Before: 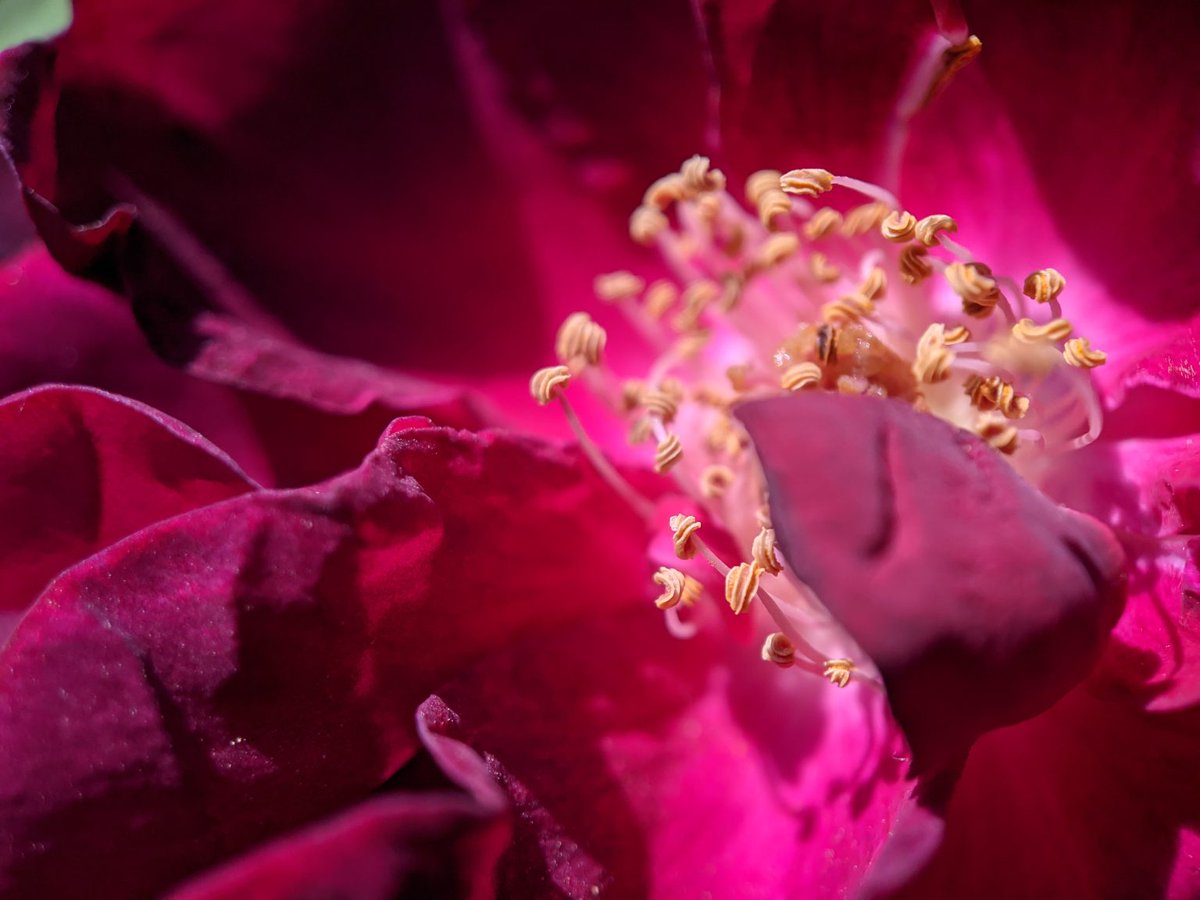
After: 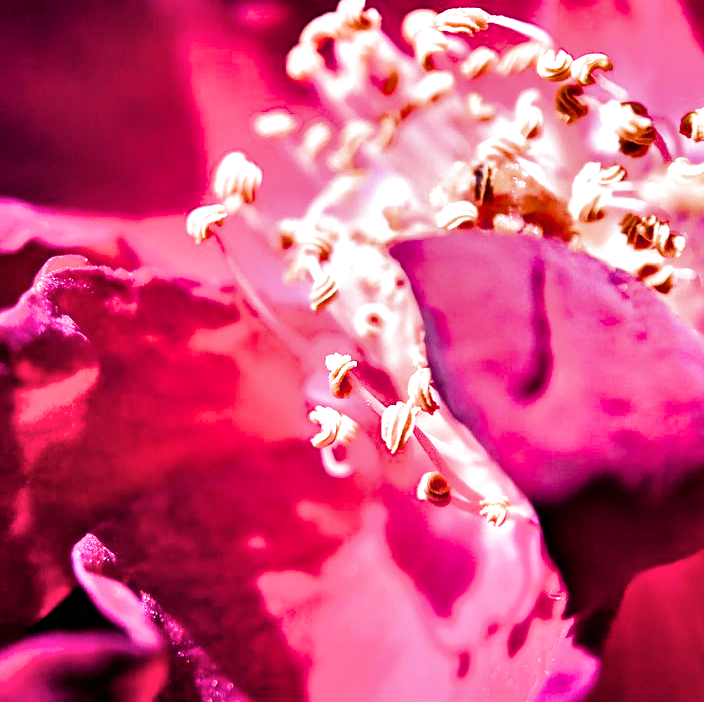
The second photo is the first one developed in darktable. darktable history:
contrast equalizer: octaves 7, y [[0.6 ×6], [0.55 ×6], [0 ×6], [0 ×6], [0 ×6]]
exposure: black level correction 0, exposure 1.2 EV, compensate highlight preservation false
crop and rotate: left 28.678%, top 17.97%, right 12.654%, bottom 3.962%
shadows and highlights: shadows color adjustment 99.17%, highlights color adjustment 0.897%, low approximation 0.01, soften with gaussian
color balance rgb: global offset › luminance 0.488%, global offset › hue 60.12°, perceptual saturation grading › global saturation 35.327%, global vibrance 20%
filmic rgb: black relative exposure -8.68 EV, white relative exposure 2.72 EV, target black luminance 0%, hardness 6.26, latitude 76.75%, contrast 1.326, shadows ↔ highlights balance -0.321%
